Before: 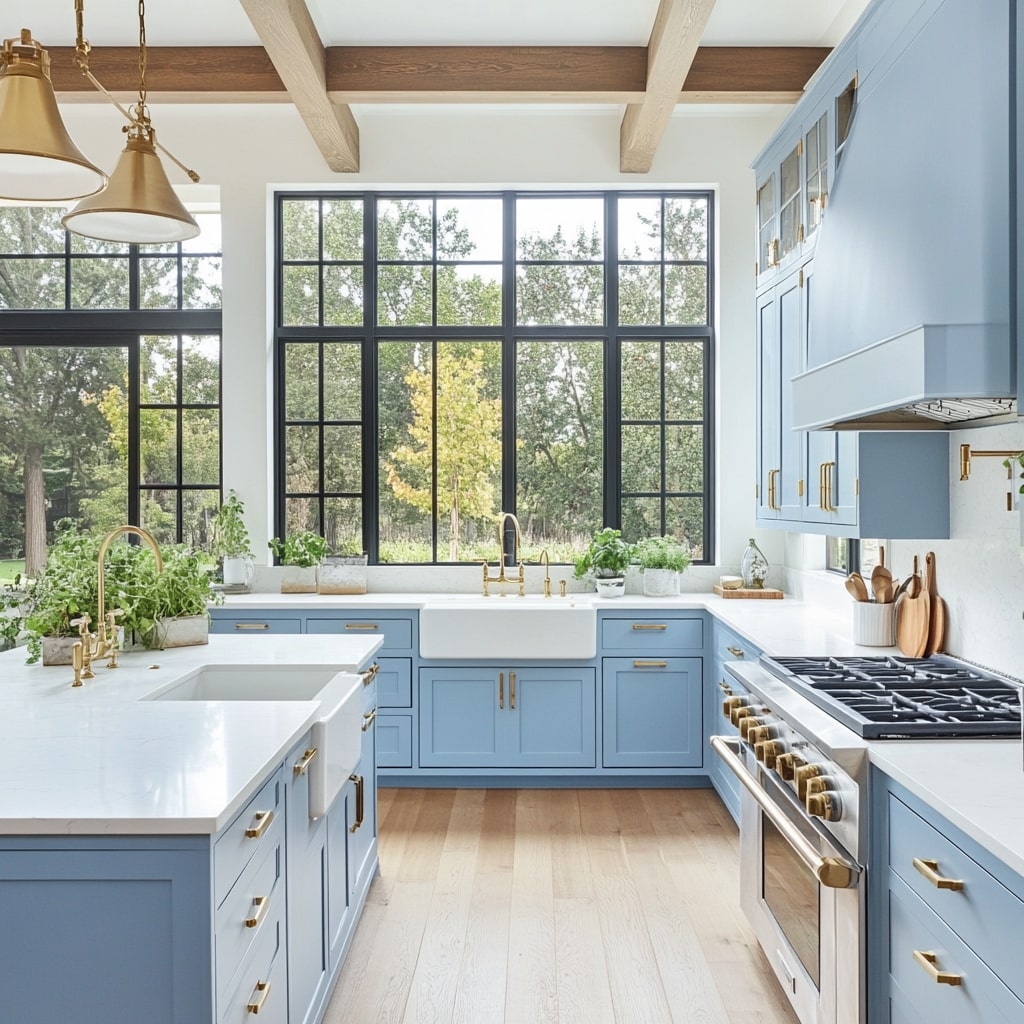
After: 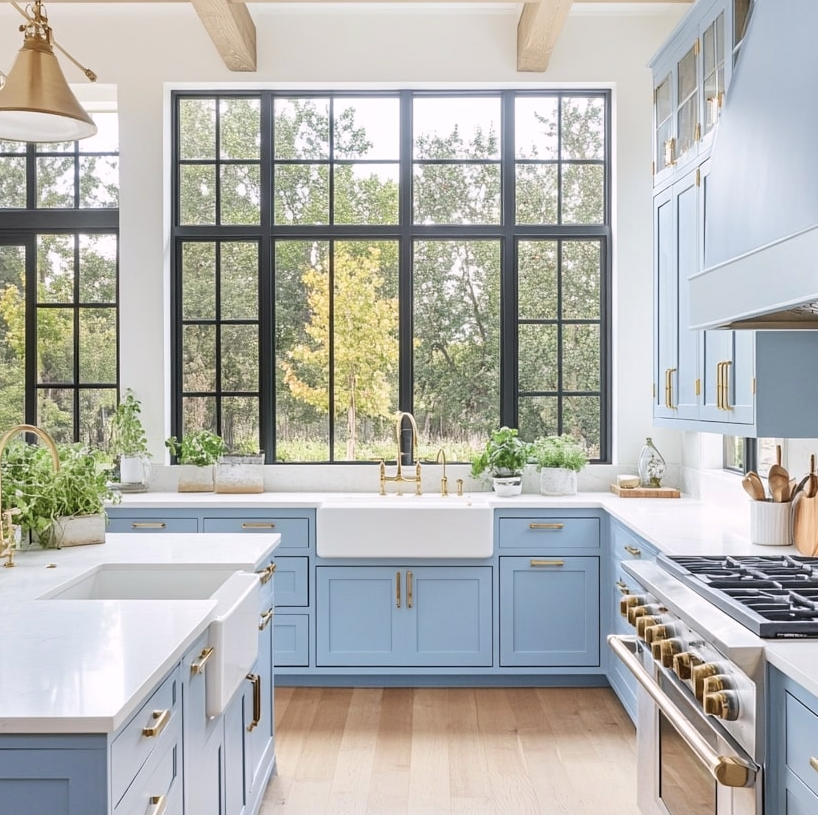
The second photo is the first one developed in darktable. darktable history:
color correction: highlights a* 3.04, highlights b* -0.973, shadows a* -0.052, shadows b* 2.2, saturation 0.977
crop and rotate: left 10.069%, top 9.868%, right 9.95%, bottom 10.528%
shadows and highlights: shadows -71.76, highlights 36.8, soften with gaussian
